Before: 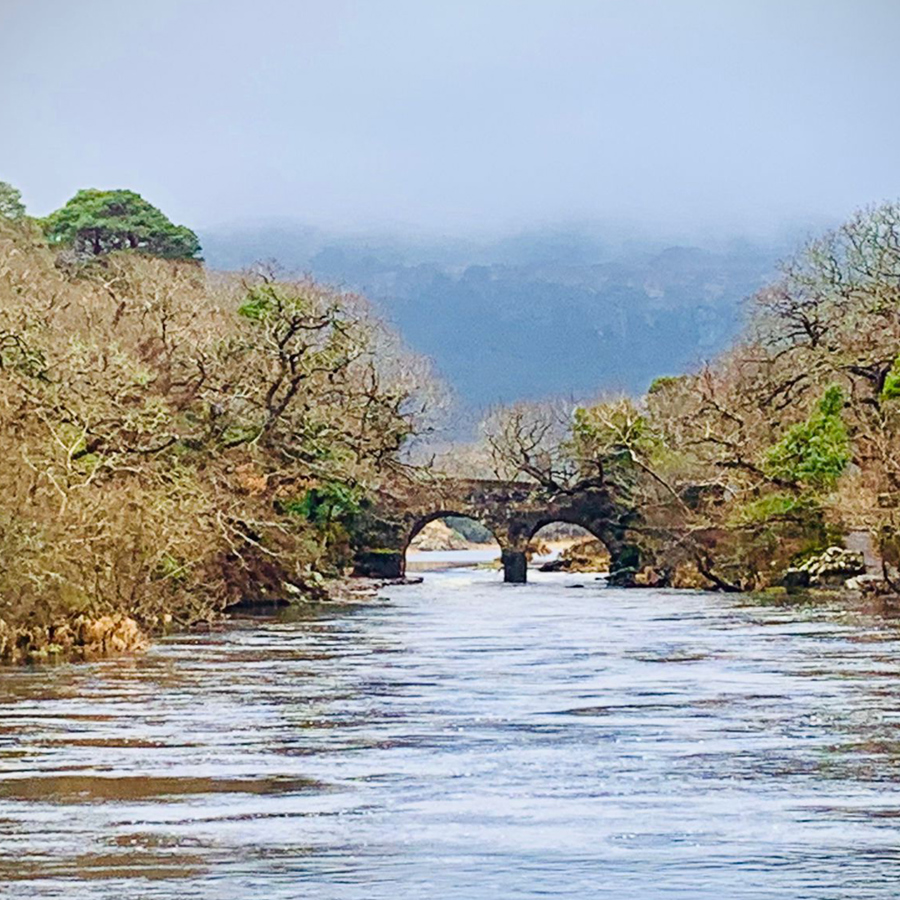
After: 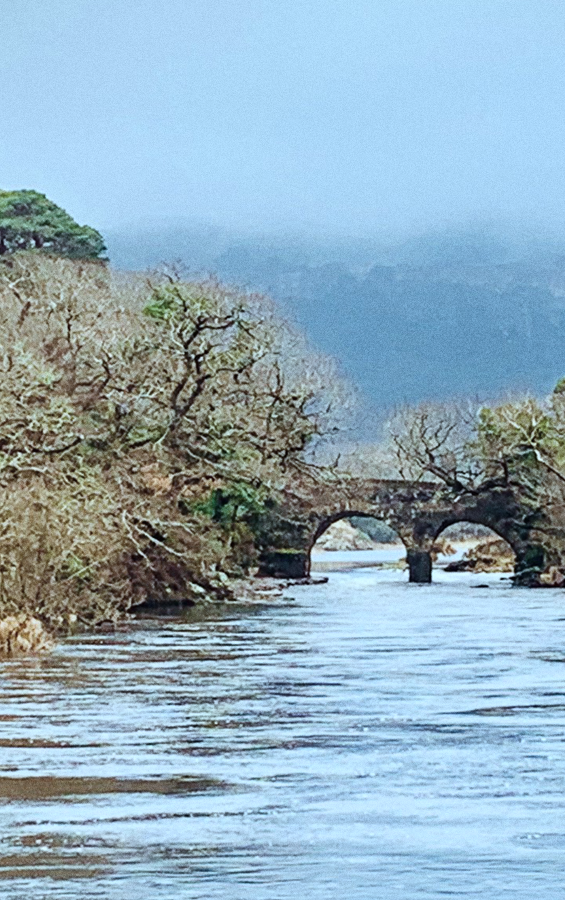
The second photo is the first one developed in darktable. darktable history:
grain: on, module defaults
crop: left 10.644%, right 26.528%
color correction: highlights a* -12.64, highlights b* -18.1, saturation 0.7
